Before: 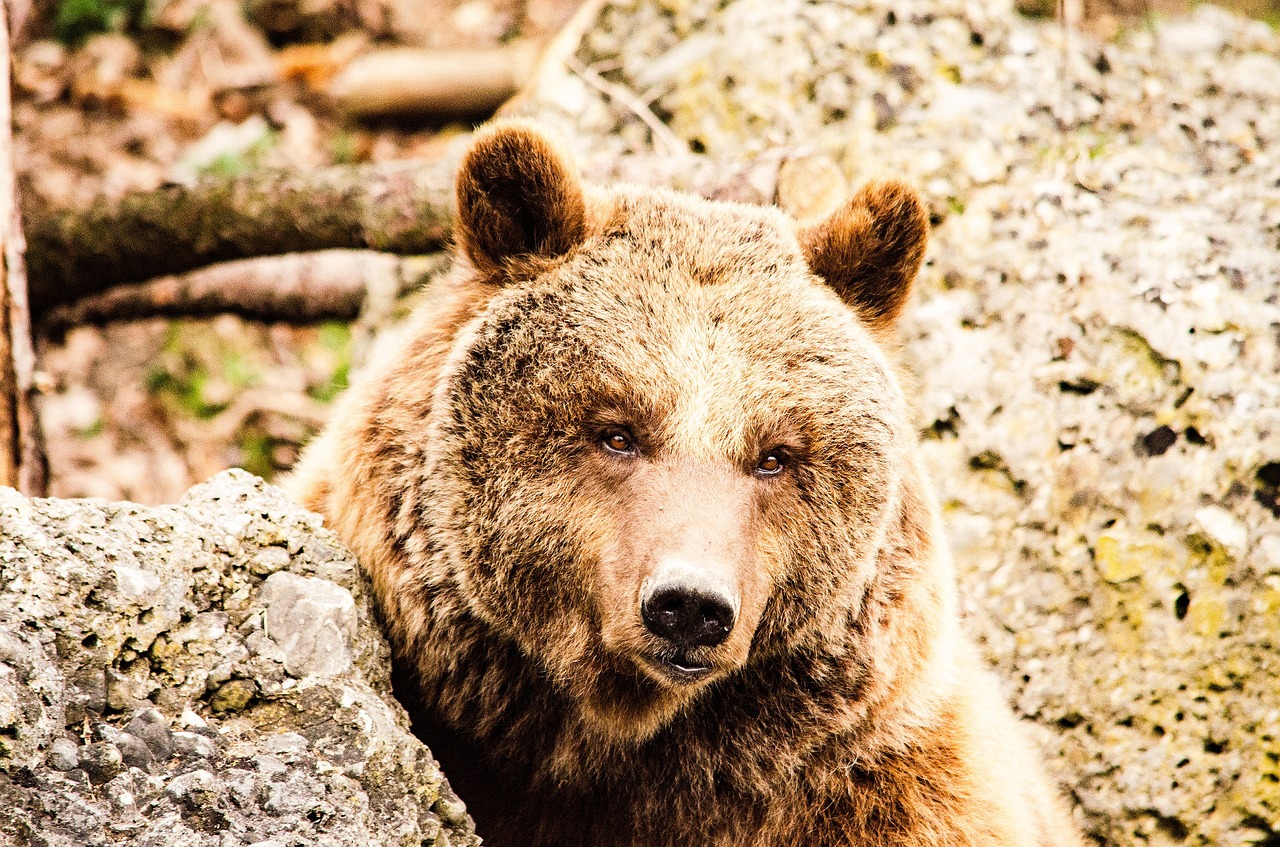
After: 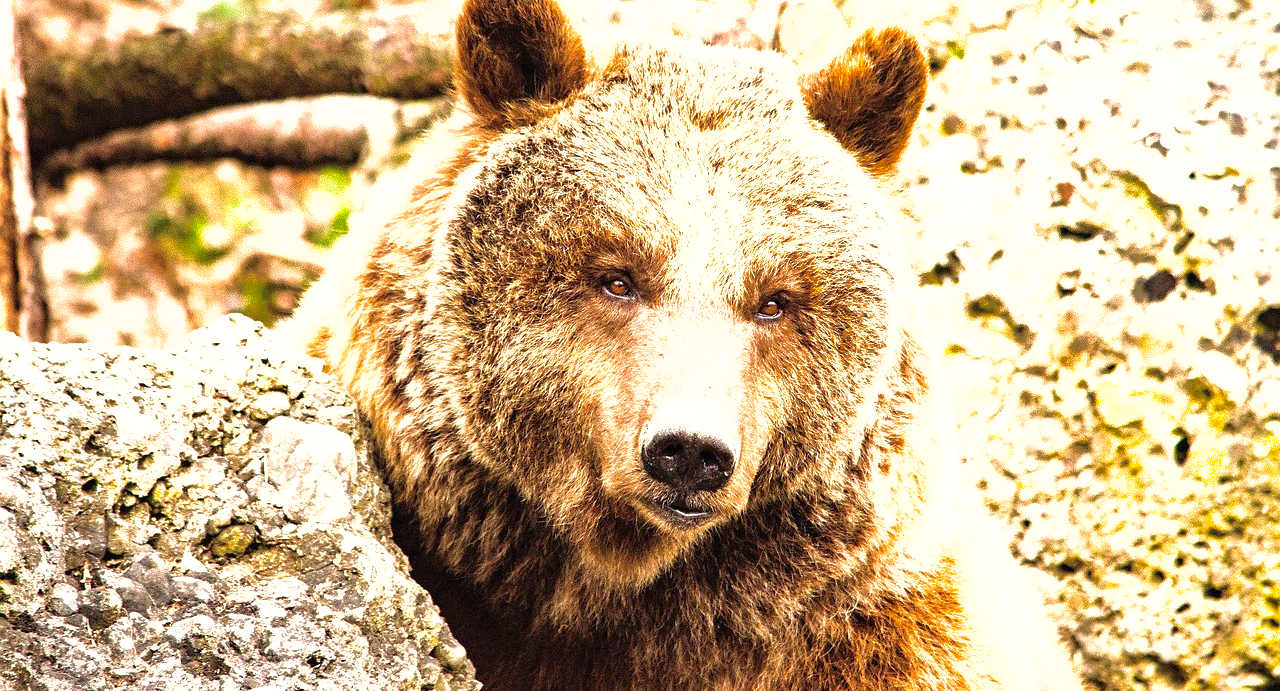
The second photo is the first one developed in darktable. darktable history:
exposure: black level correction 0, exposure 0.703 EV, compensate exposure bias true, compensate highlight preservation false
crop and rotate: top 18.392%
shadows and highlights: on, module defaults
